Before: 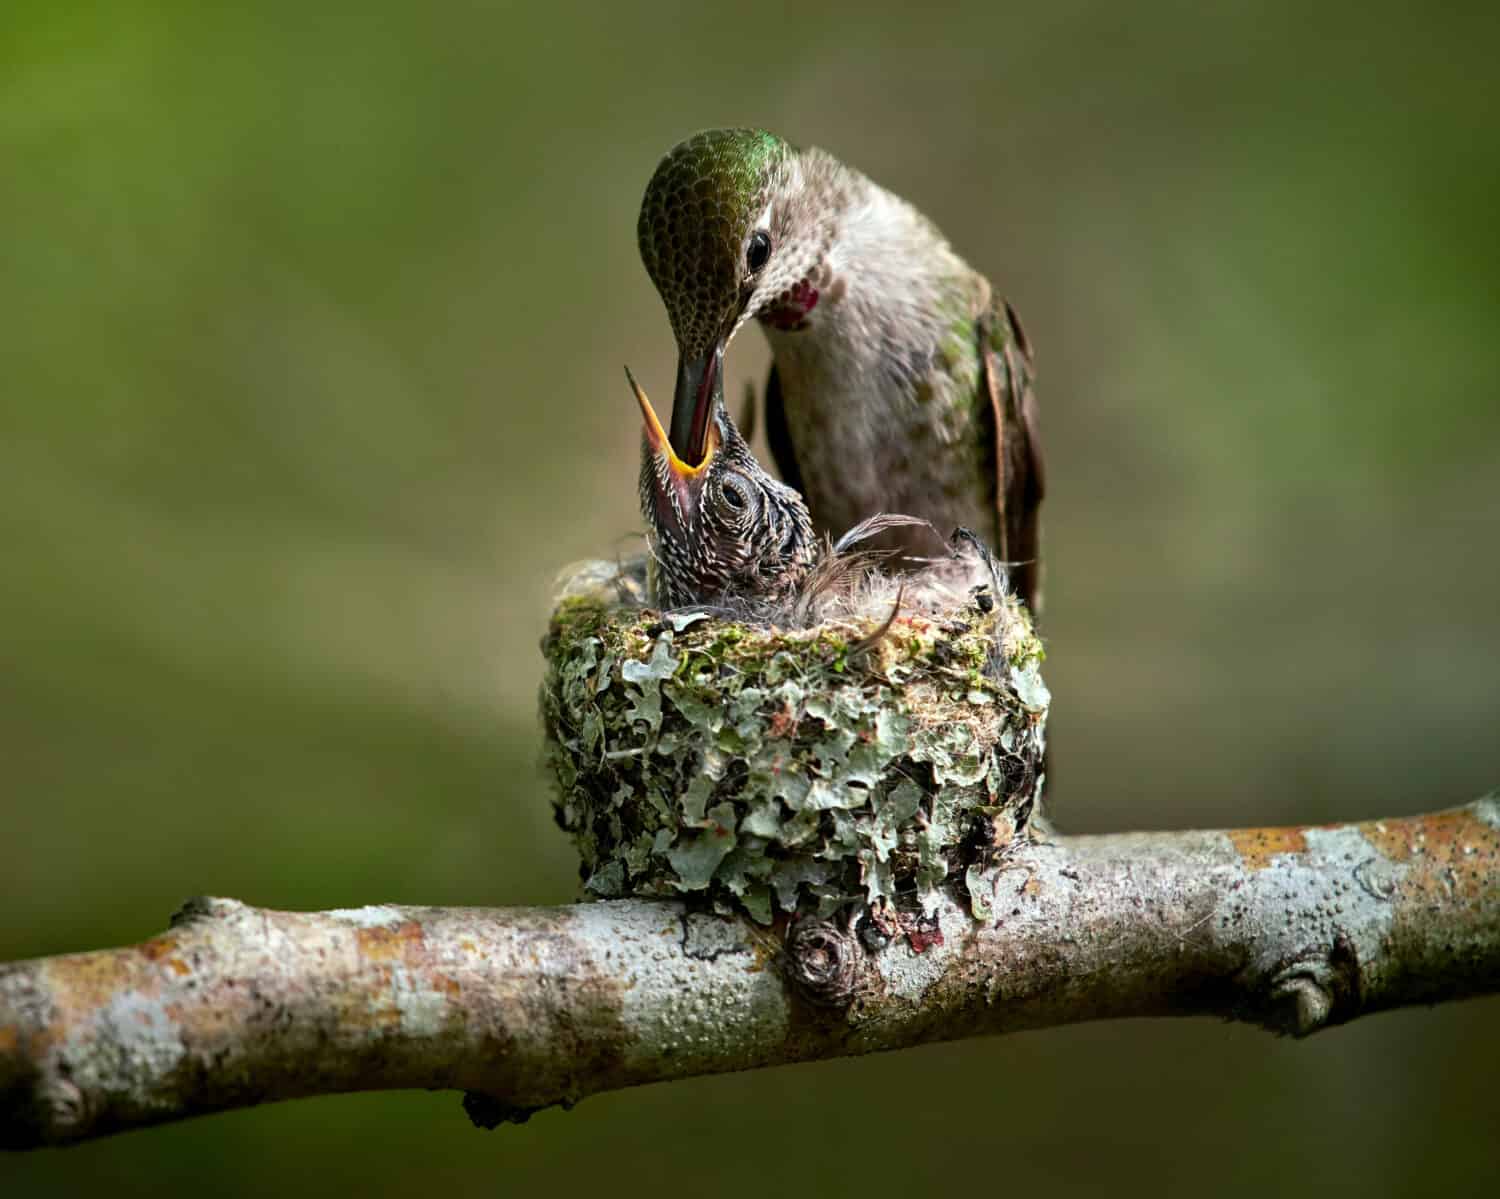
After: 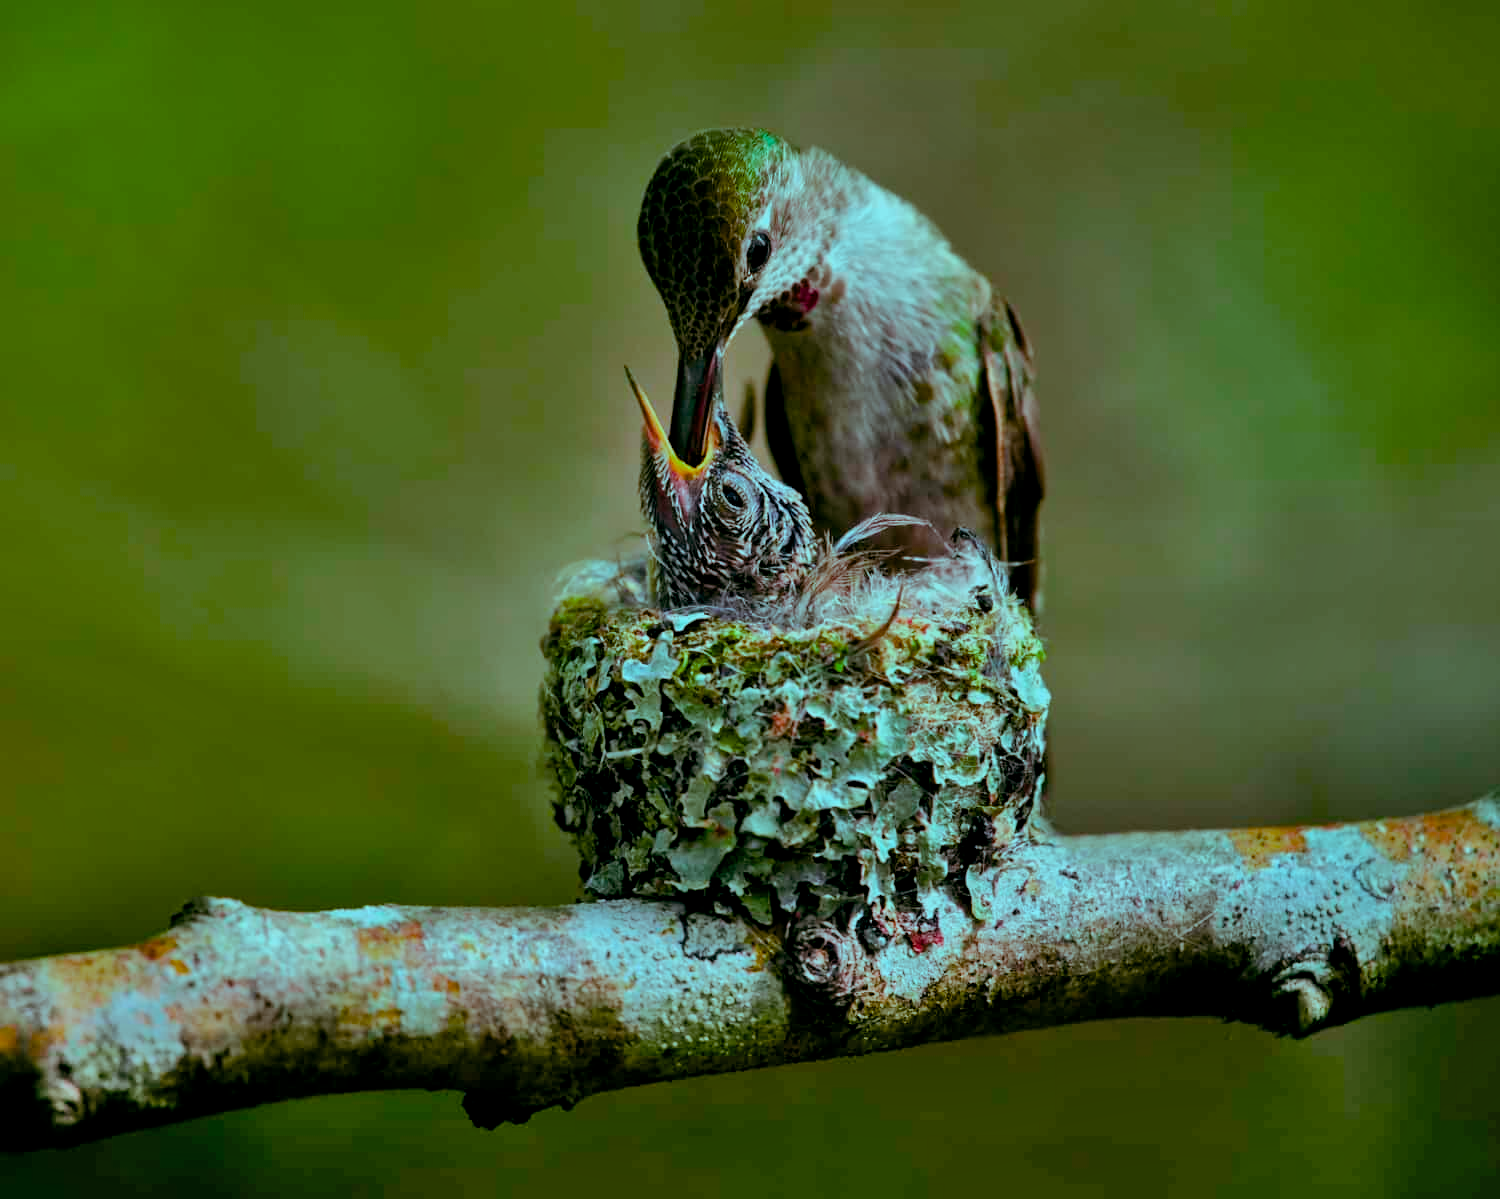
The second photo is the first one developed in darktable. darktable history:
color balance rgb: shadows lift › luminance -7.7%, shadows lift › chroma 2.13%, shadows lift › hue 165.27°, power › luminance -7.77%, power › chroma 1.34%, power › hue 330.55°, highlights gain › luminance -33.33%, highlights gain › chroma 5.68%, highlights gain › hue 217.2°, global offset › luminance -0.33%, global offset › chroma 0.11%, global offset › hue 165.27°, perceptual saturation grading › global saturation 27.72%, perceptual saturation grading › highlights -25%, perceptual saturation grading › mid-tones 25%, perceptual saturation grading › shadows 50%
vibrance: on, module defaults
shadows and highlights: shadows 60, soften with gaussian
